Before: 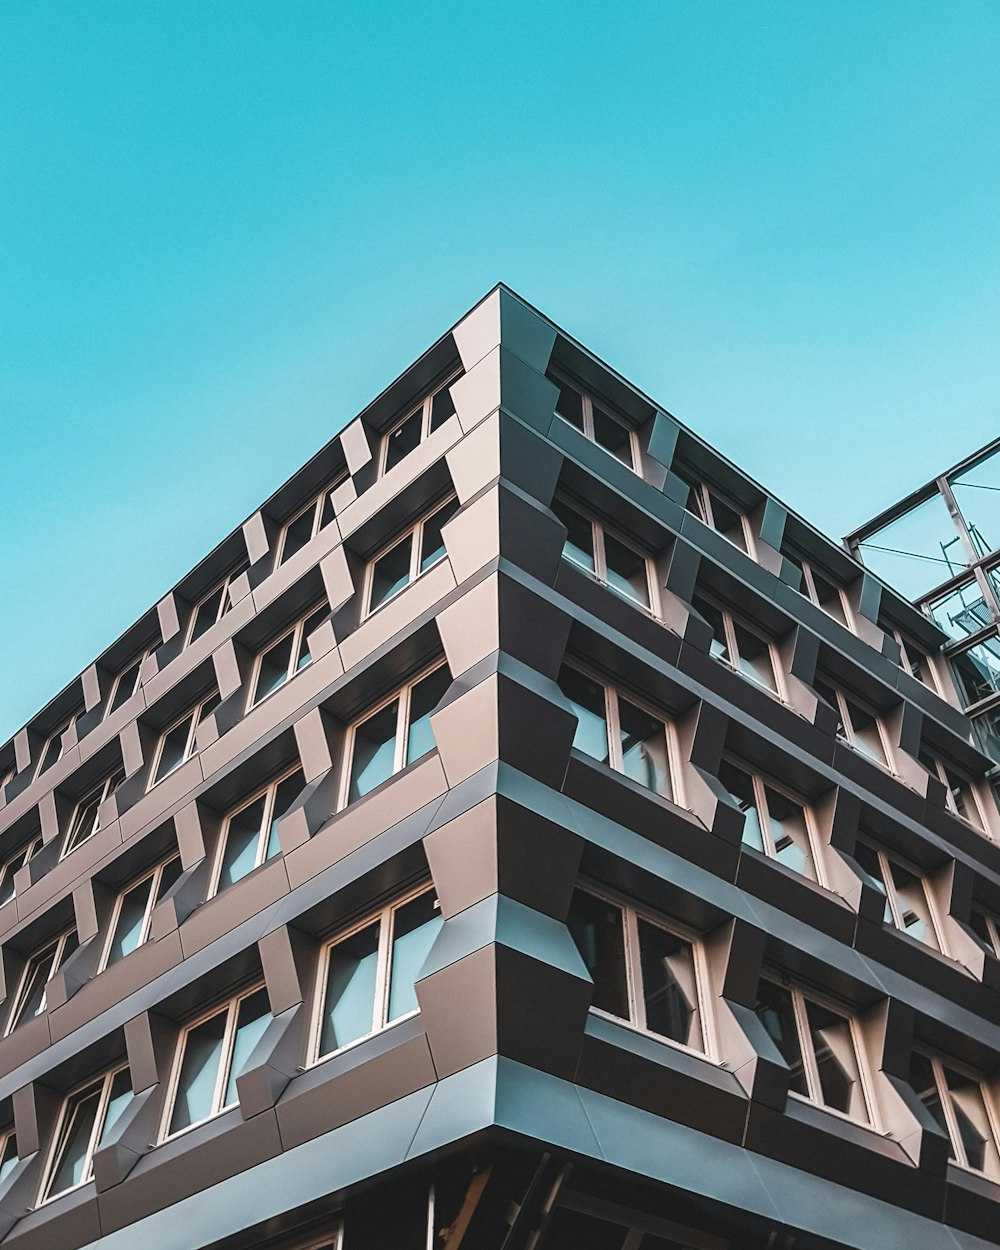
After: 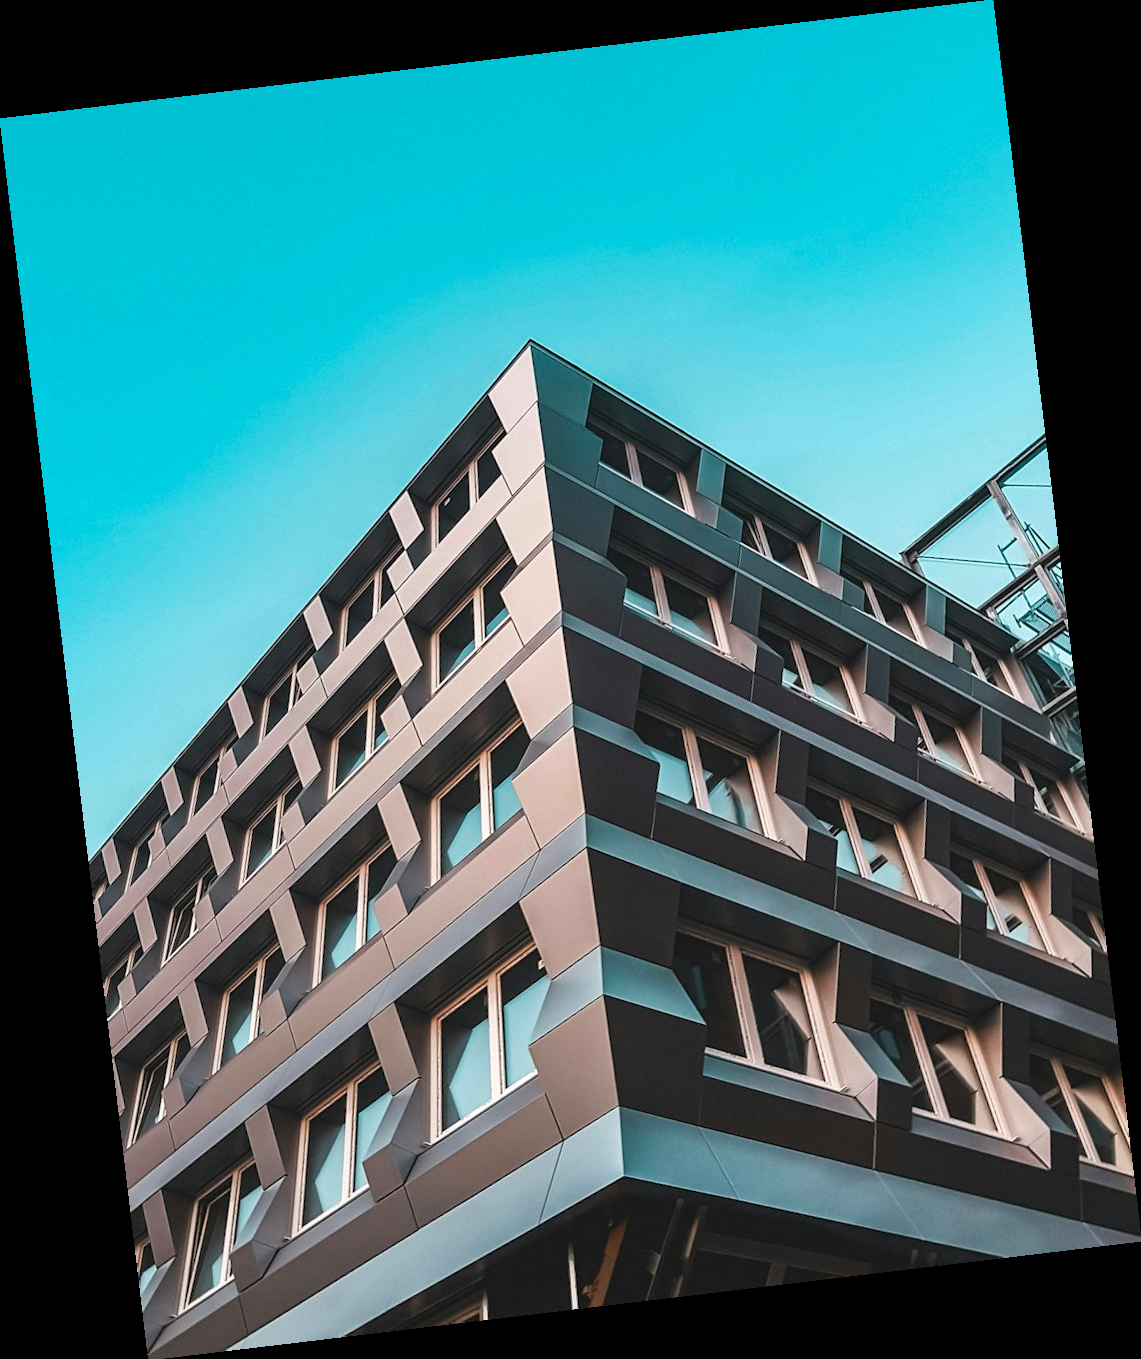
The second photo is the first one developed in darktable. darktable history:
contrast equalizer: octaves 7, y [[0.5, 0.502, 0.506, 0.511, 0.52, 0.537], [0.5 ×6], [0.505, 0.509, 0.518, 0.534, 0.553, 0.561], [0 ×6], [0 ×6]]
rotate and perspective: rotation -6.83°, automatic cropping off
